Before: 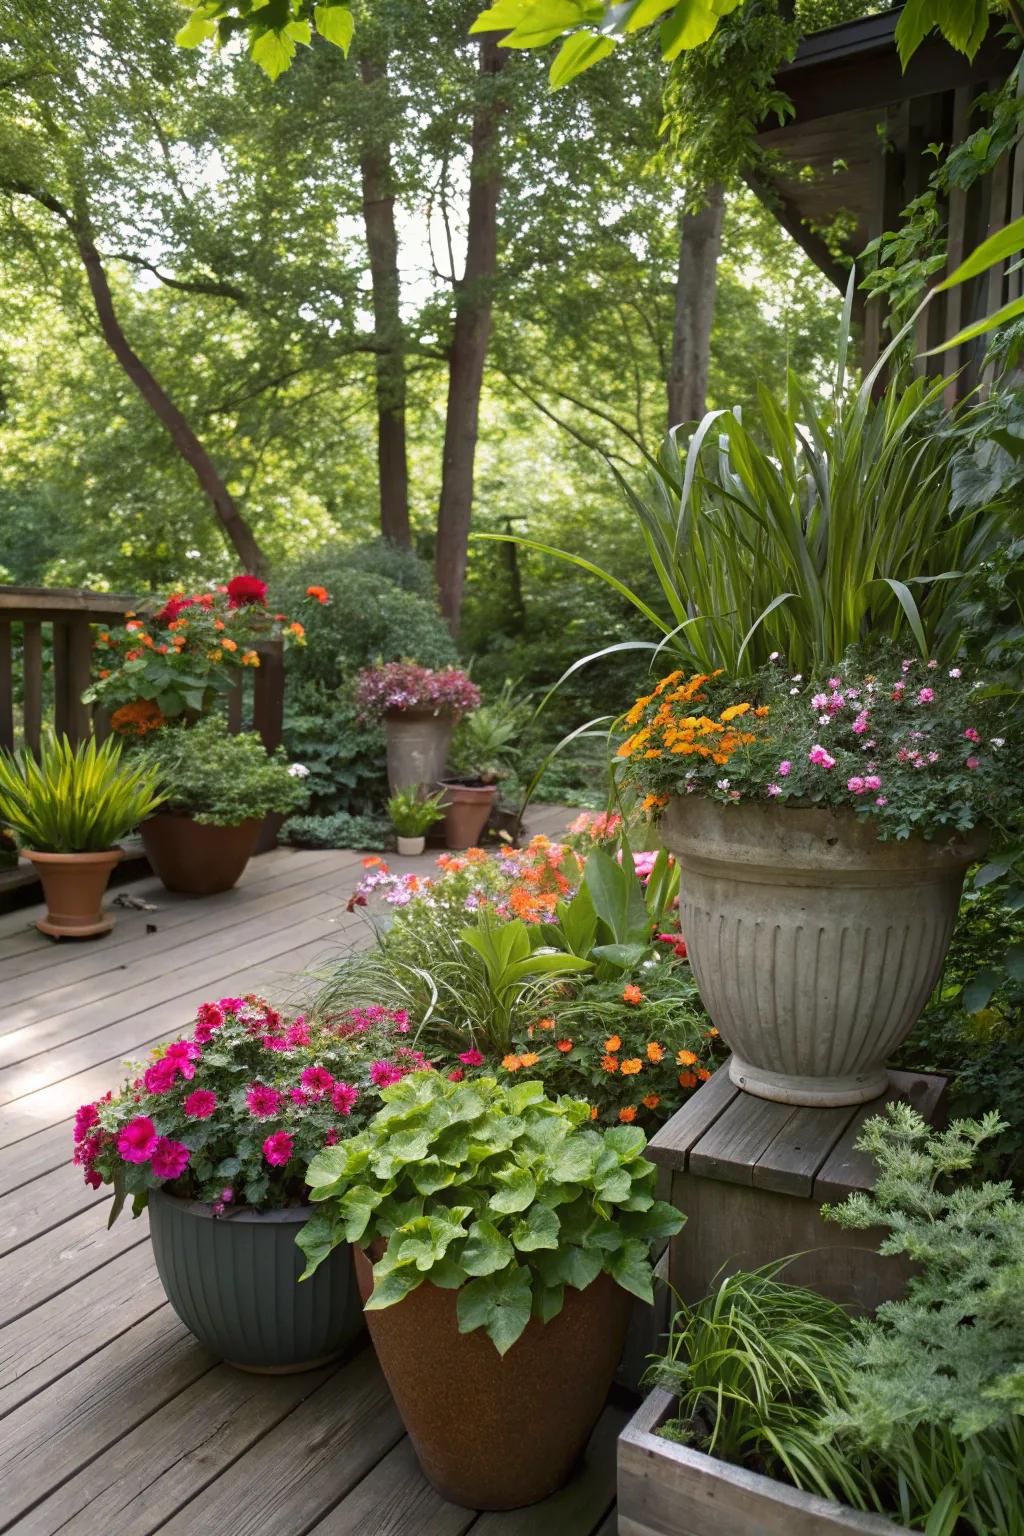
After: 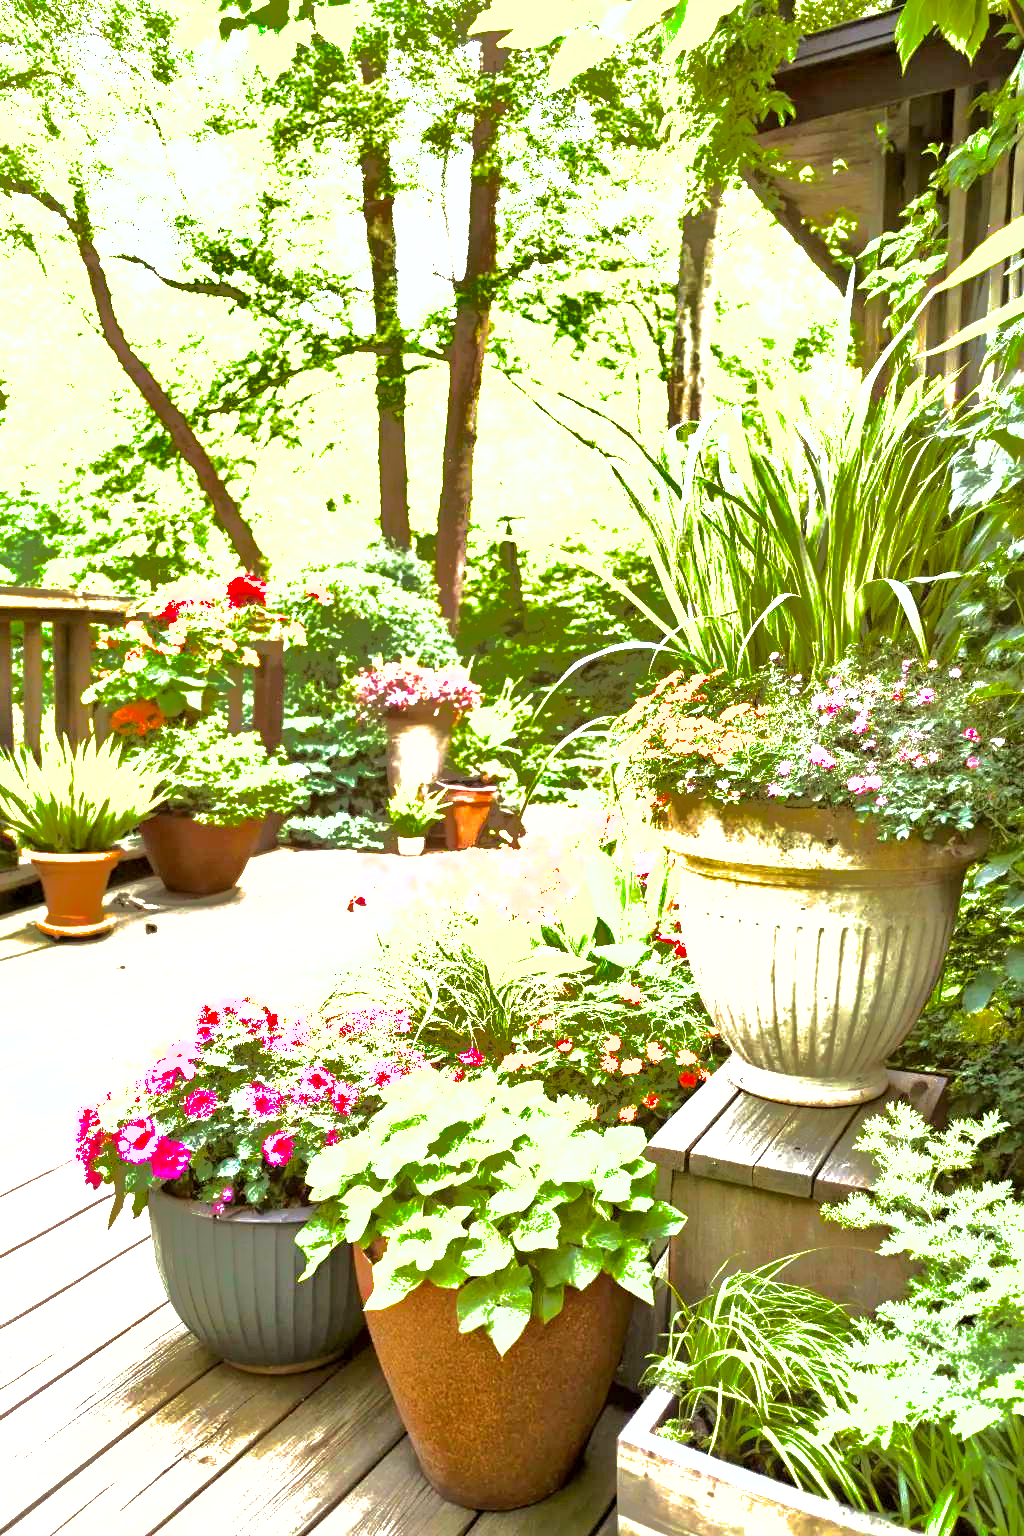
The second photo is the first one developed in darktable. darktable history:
shadows and highlights: shadows 25.04, highlights -69.46
color balance rgb: power › chroma 2.526%, power › hue 67.41°, perceptual saturation grading › global saturation -0.047%, global vibrance 25.069%, contrast 19.481%
exposure: black level correction 0.001, exposure 2.69 EV, compensate highlight preservation false
local contrast: mode bilateral grid, contrast 20, coarseness 50, detail 119%, midtone range 0.2
